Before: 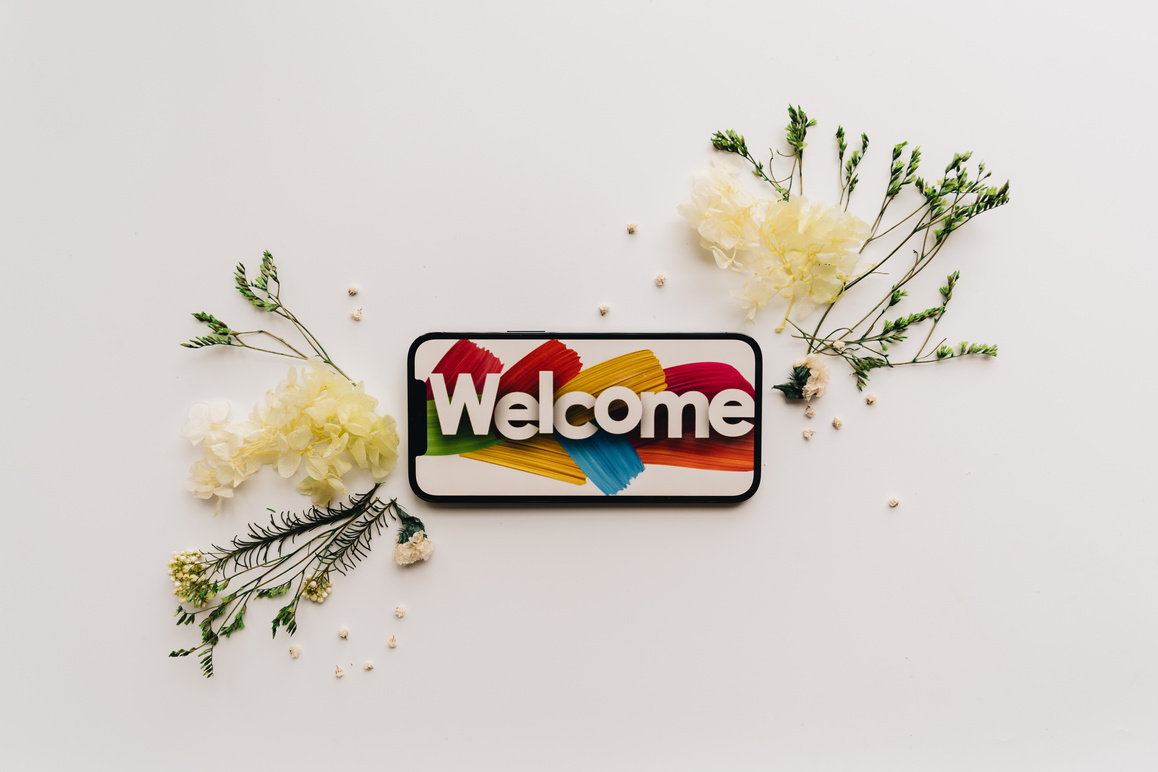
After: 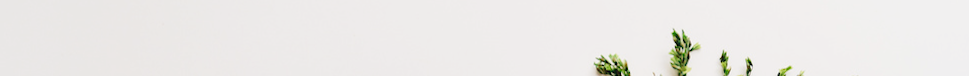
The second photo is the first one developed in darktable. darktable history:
tone curve: curves: ch0 [(0, 0) (0.003, 0.004) (0.011, 0.015) (0.025, 0.033) (0.044, 0.059) (0.069, 0.093) (0.1, 0.133) (0.136, 0.182) (0.177, 0.237) (0.224, 0.3) (0.277, 0.369) (0.335, 0.437) (0.399, 0.511) (0.468, 0.584) (0.543, 0.656) (0.623, 0.729) (0.709, 0.8) (0.801, 0.872) (0.898, 0.935) (1, 1)], preserve colors none
rotate and perspective: rotation 0.192°, lens shift (horizontal) -0.015, crop left 0.005, crop right 0.996, crop top 0.006, crop bottom 0.99
crop and rotate: left 9.644%, top 9.491%, right 6.021%, bottom 80.509%
local contrast: highlights 100%, shadows 100%, detail 120%, midtone range 0.2
